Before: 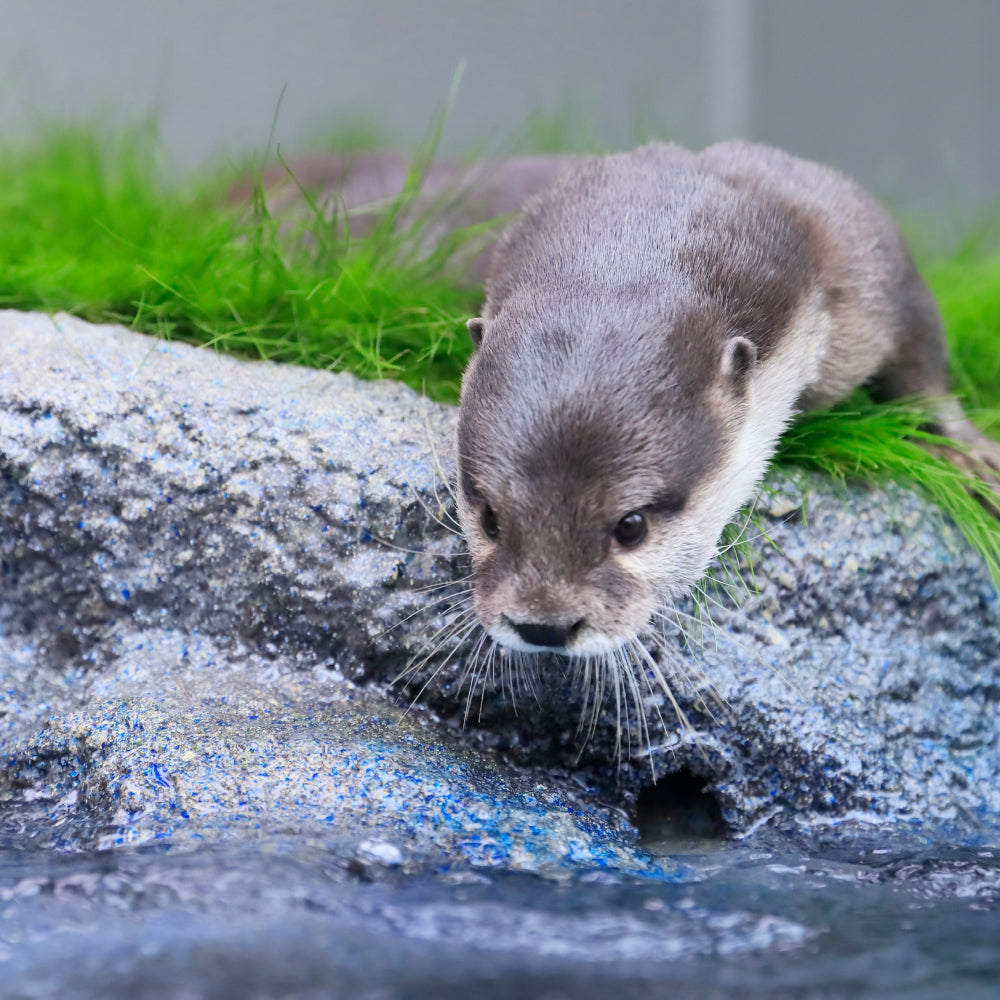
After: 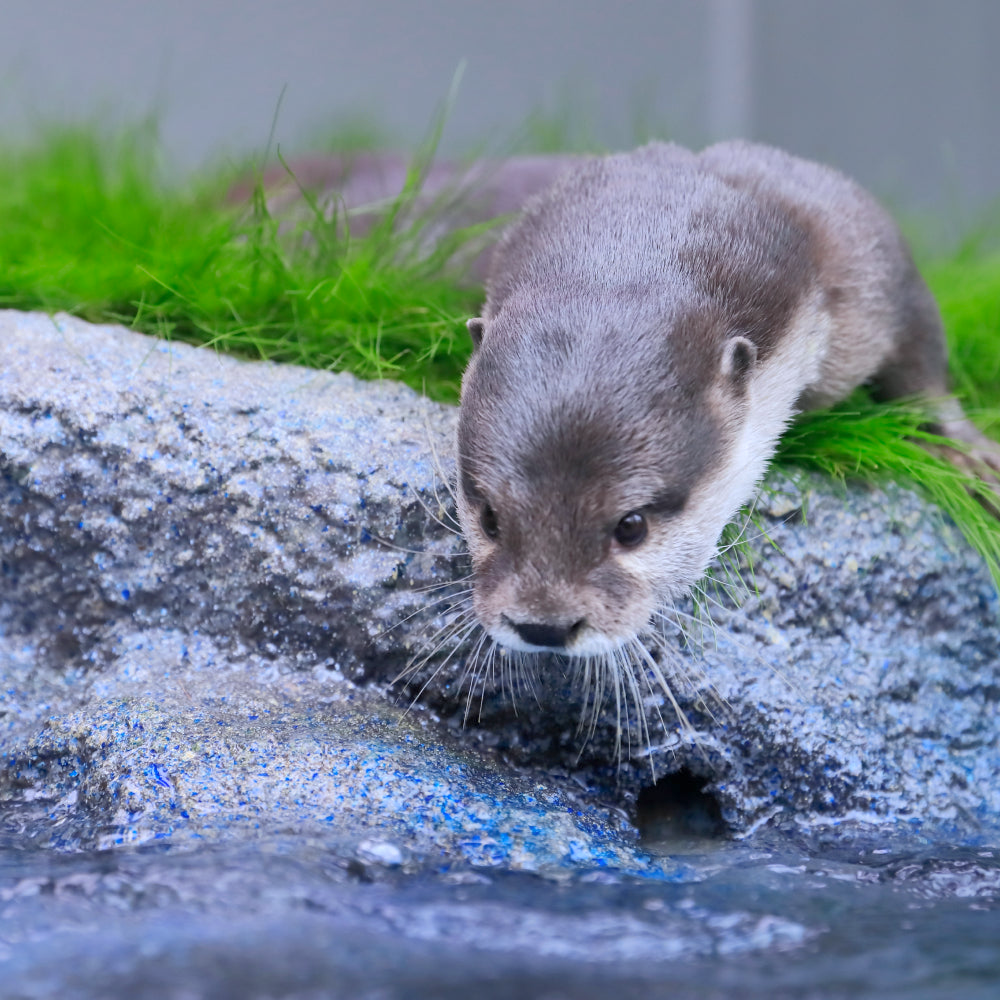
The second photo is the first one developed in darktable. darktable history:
shadows and highlights: on, module defaults
exposure: compensate highlight preservation false
white balance: red 0.984, blue 1.059
